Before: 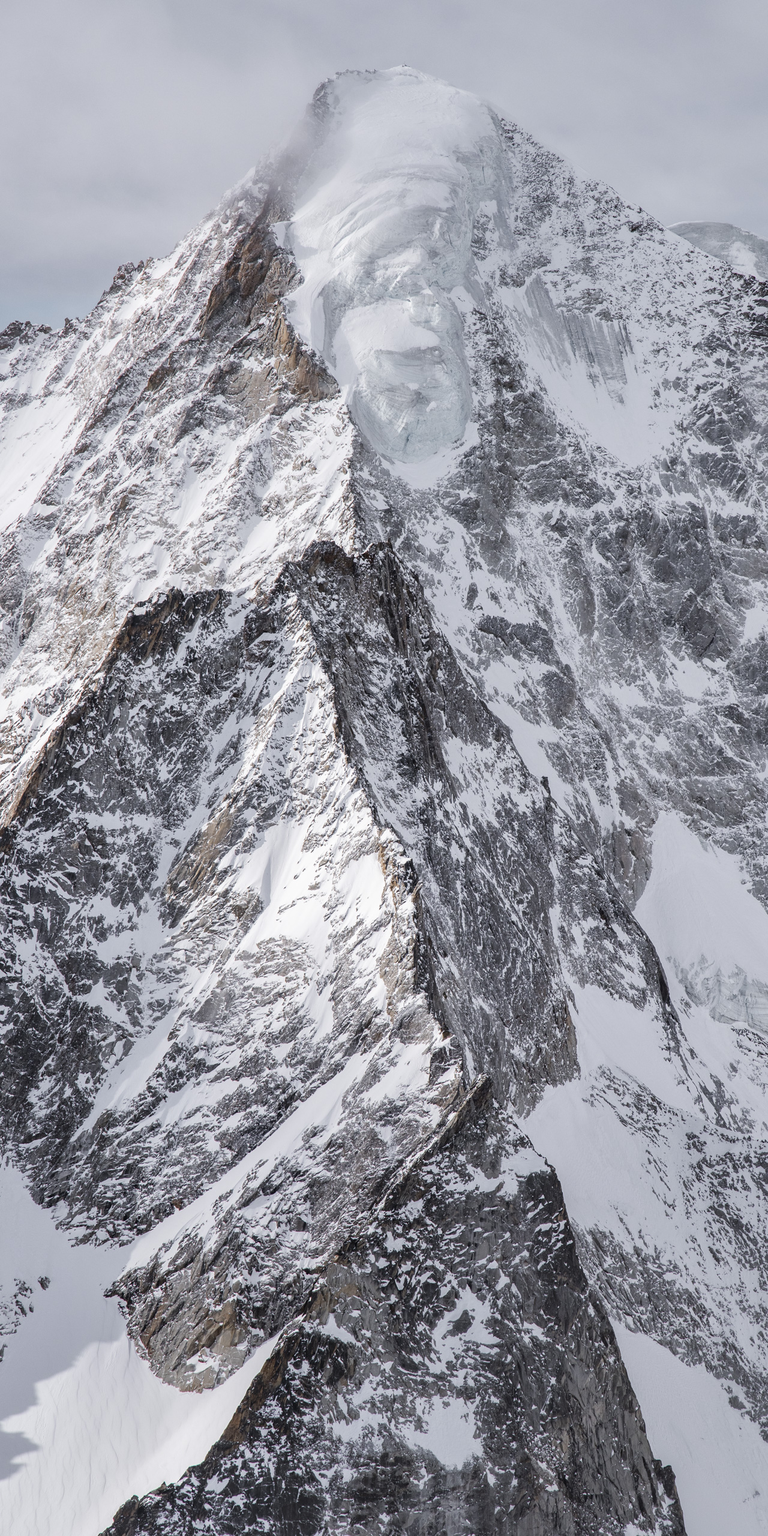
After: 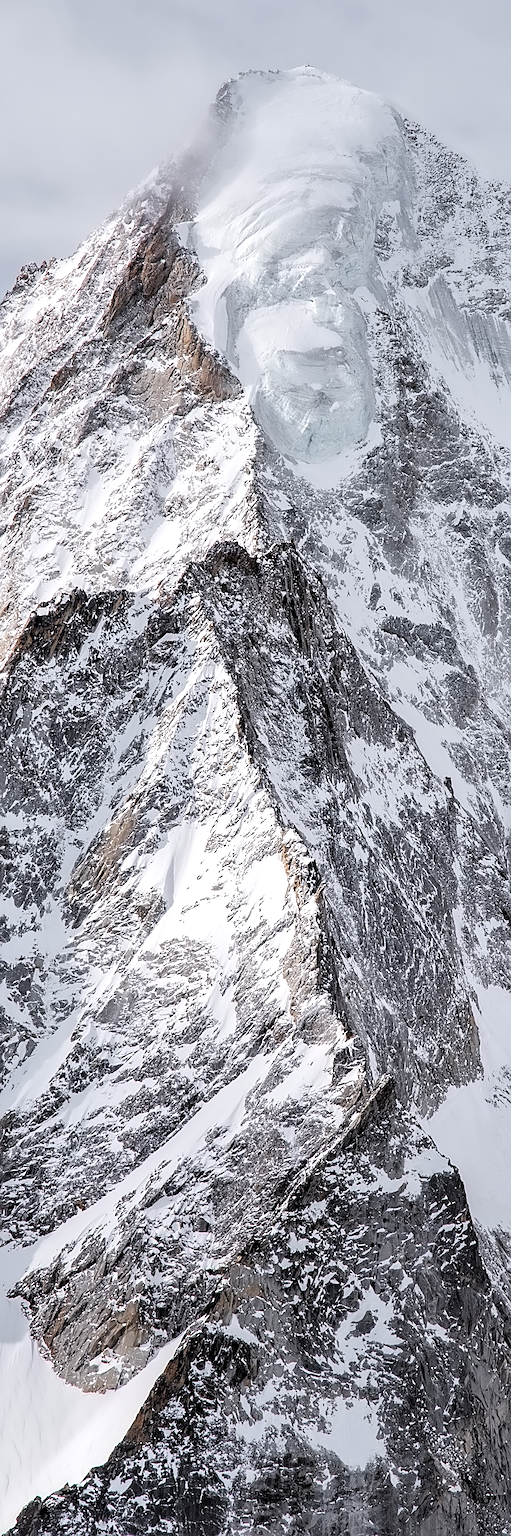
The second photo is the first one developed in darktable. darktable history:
rgb levels: levels [[0.01, 0.419, 0.839], [0, 0.5, 1], [0, 0.5, 1]]
exposure: compensate exposure bias true, compensate highlight preservation false
contrast equalizer: y [[0.5 ×4, 0.525, 0.667], [0.5 ×6], [0.5 ×6], [0 ×4, 0.042, 0], [0, 0, 0.004, 0.1, 0.191, 0.131]]
color zones: curves: ch0 [(0, 0.5) (0.143, 0.5) (0.286, 0.5) (0.429, 0.5) (0.571, 0.5) (0.714, 0.476) (0.857, 0.5) (1, 0.5)]; ch2 [(0, 0.5) (0.143, 0.5) (0.286, 0.5) (0.429, 0.5) (0.571, 0.5) (0.714, 0.487) (0.857, 0.5) (1, 0.5)]
crop and rotate: left 12.673%, right 20.66%
sharpen: on, module defaults
